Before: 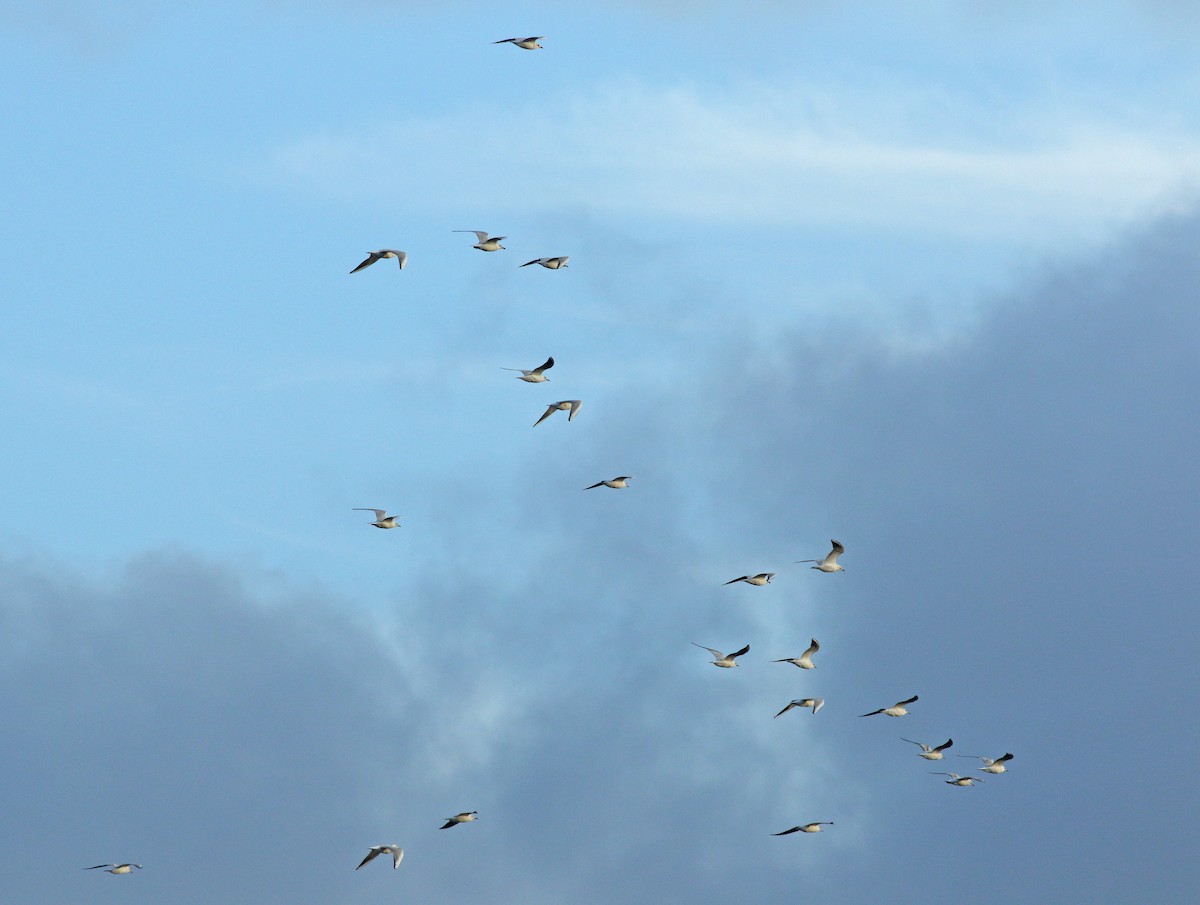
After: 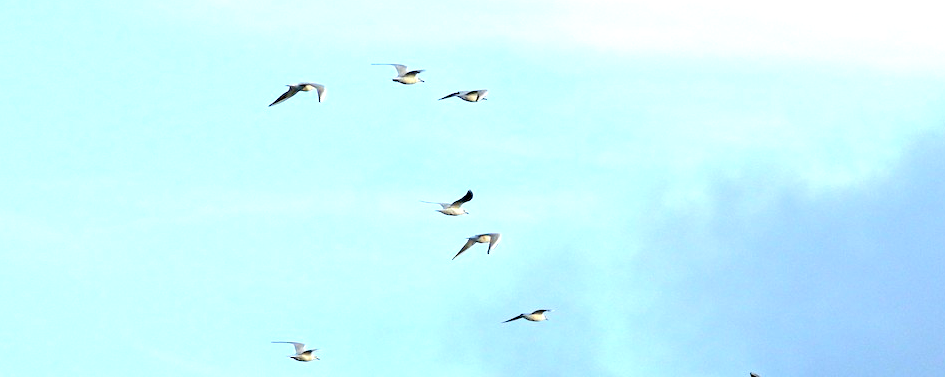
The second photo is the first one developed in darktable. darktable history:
crop: left 6.789%, top 18.534%, right 14.433%, bottom 39.721%
exposure: black level correction 0.011, exposure 1.085 EV, compensate highlight preservation false
